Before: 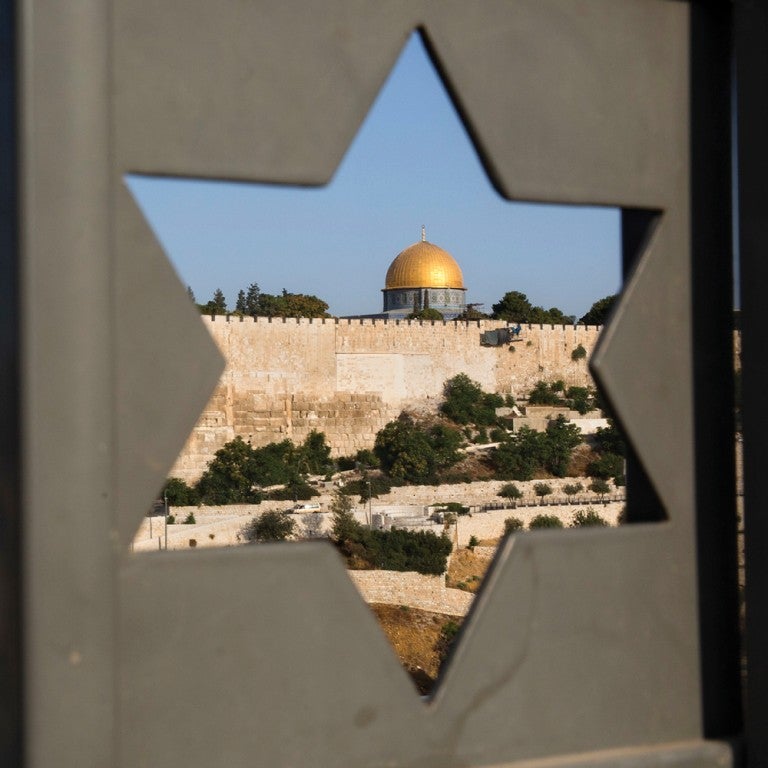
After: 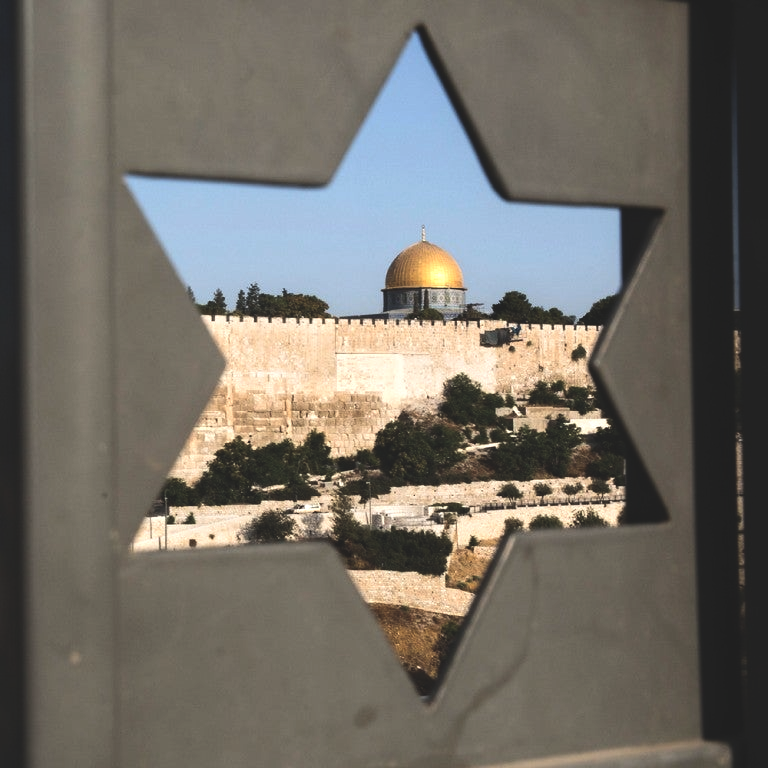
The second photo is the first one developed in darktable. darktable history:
exposure: black level correction -0.036, exposure -0.497 EV, compensate highlight preservation false
tone equalizer: -8 EV -1.08 EV, -7 EV -1.01 EV, -6 EV -0.867 EV, -5 EV -0.578 EV, -3 EV 0.578 EV, -2 EV 0.867 EV, -1 EV 1.01 EV, +0 EV 1.08 EV, edges refinement/feathering 500, mask exposure compensation -1.57 EV, preserve details no
